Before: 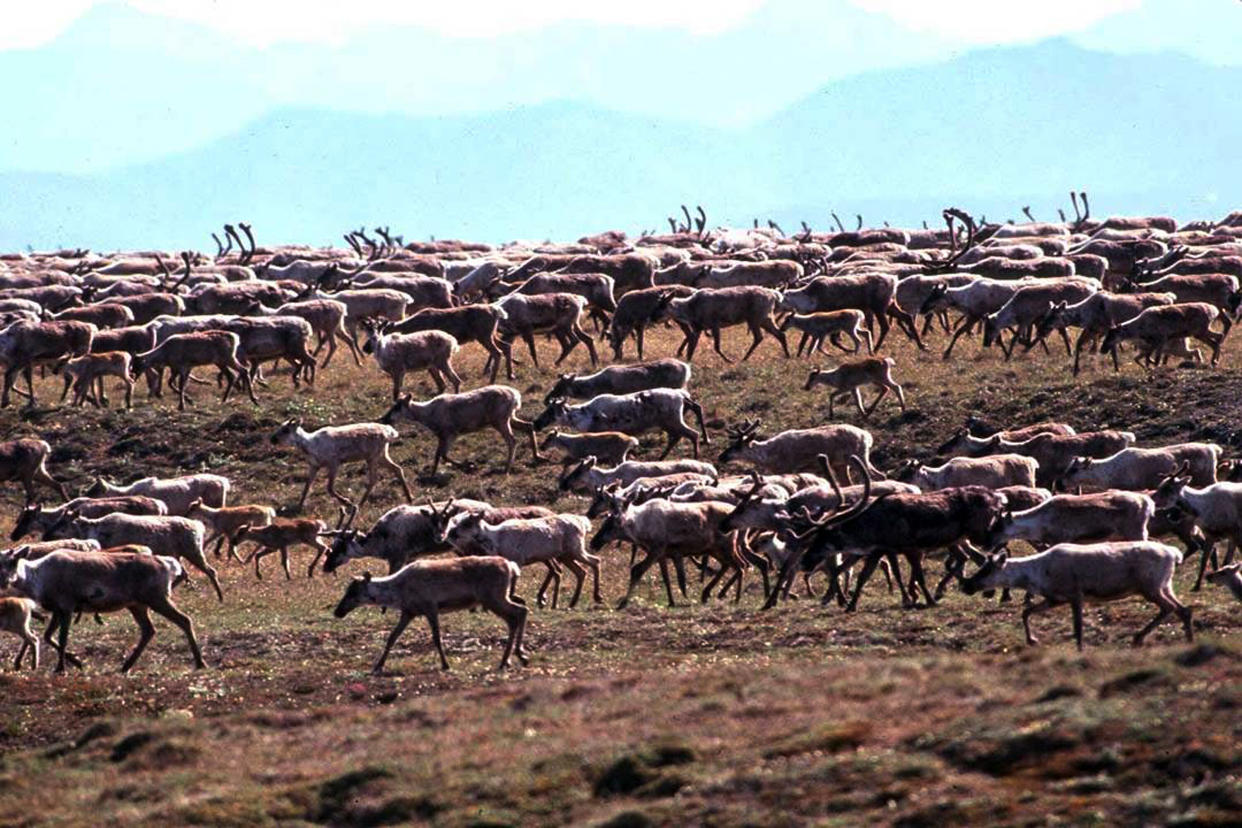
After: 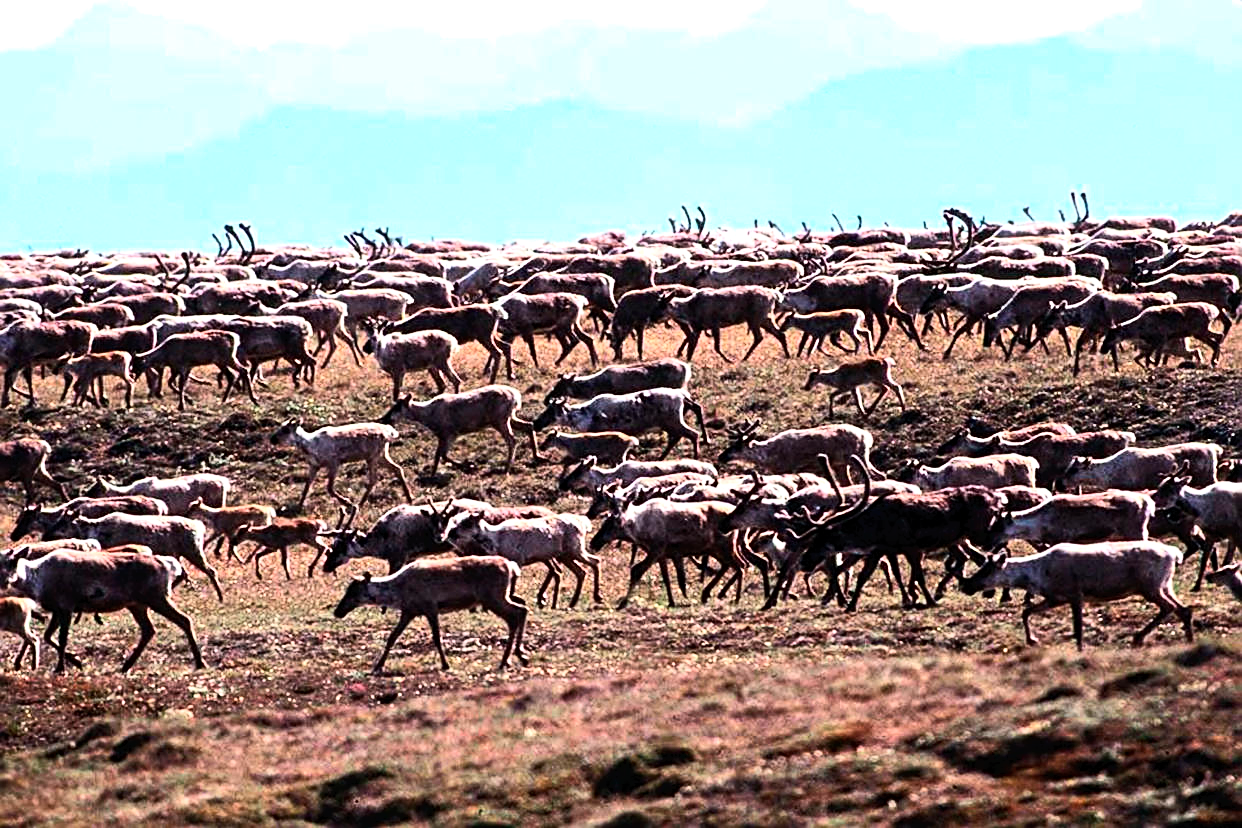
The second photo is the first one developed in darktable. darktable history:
tone equalizer: -8 EV -0.425 EV, -7 EV -0.384 EV, -6 EV -0.339 EV, -5 EV -0.257 EV, -3 EV 0.251 EV, -2 EV 0.327 EV, -1 EV 0.411 EV, +0 EV 0.43 EV, mask exposure compensation -0.506 EV
tone curve: curves: ch0 [(0, 0) (0.003, 0.017) (0.011, 0.018) (0.025, 0.03) (0.044, 0.051) (0.069, 0.075) (0.1, 0.104) (0.136, 0.138) (0.177, 0.183) (0.224, 0.237) (0.277, 0.294) (0.335, 0.361) (0.399, 0.446) (0.468, 0.552) (0.543, 0.66) (0.623, 0.753) (0.709, 0.843) (0.801, 0.912) (0.898, 0.962) (1, 1)], color space Lab, independent channels, preserve colors none
sharpen: on, module defaults
